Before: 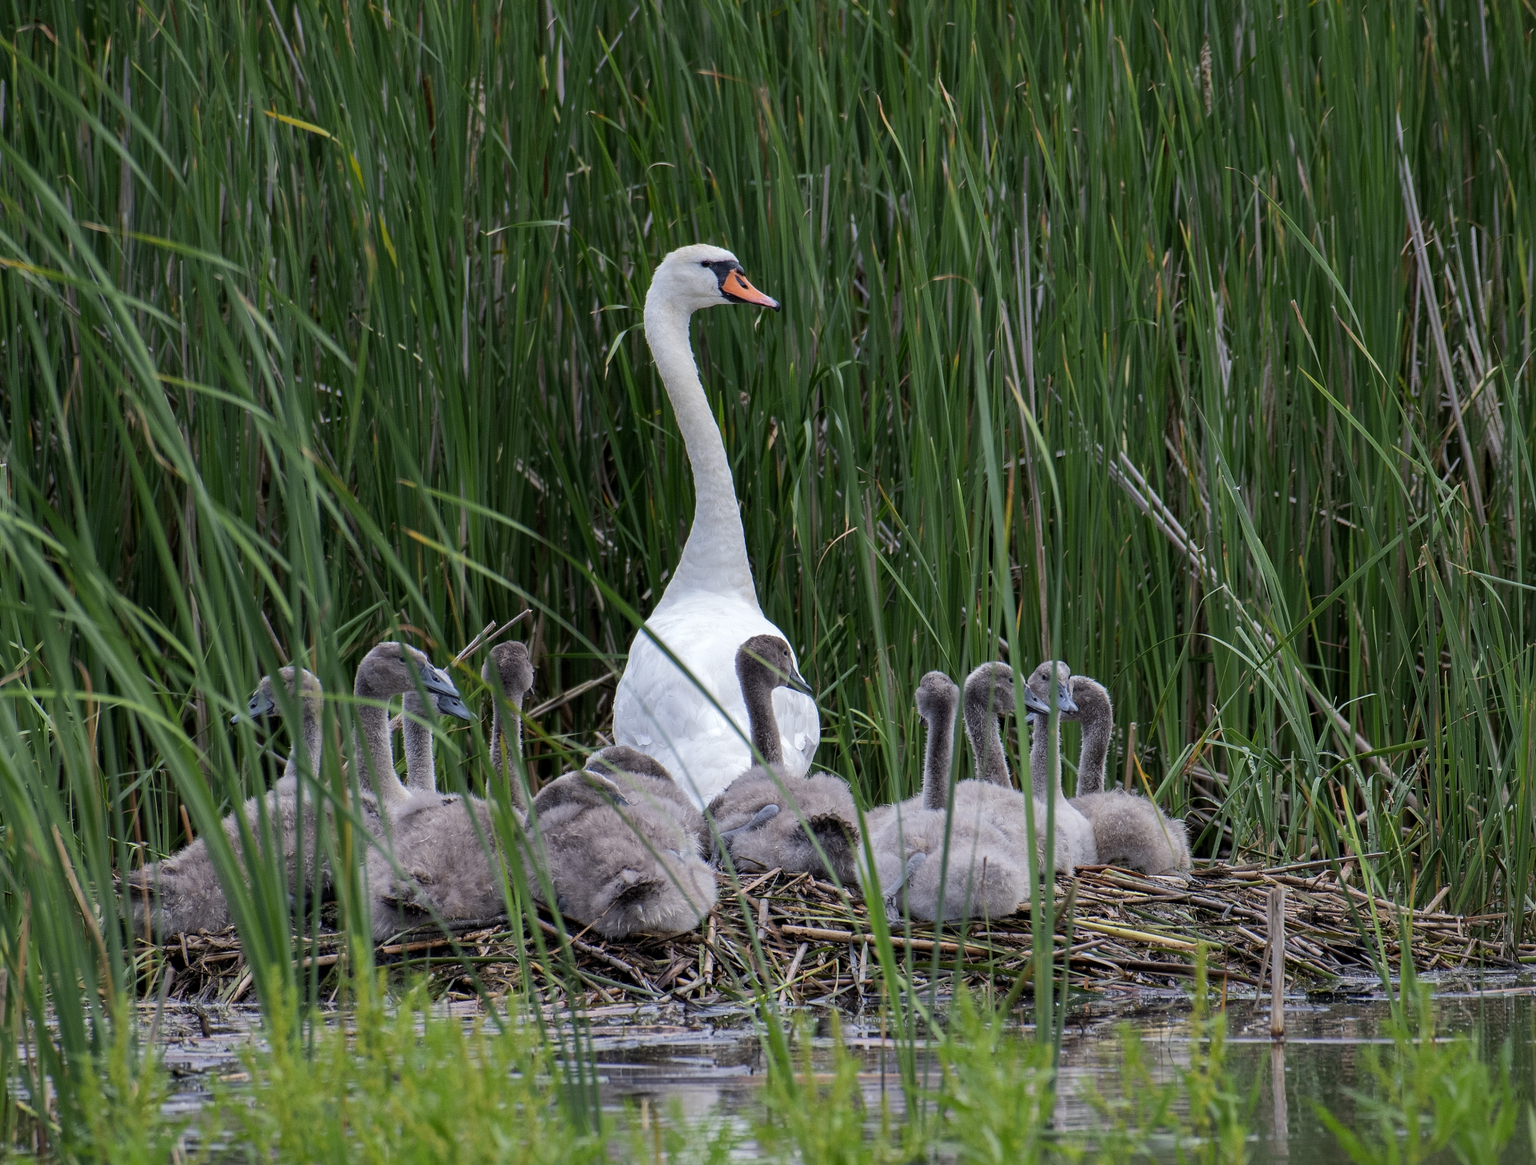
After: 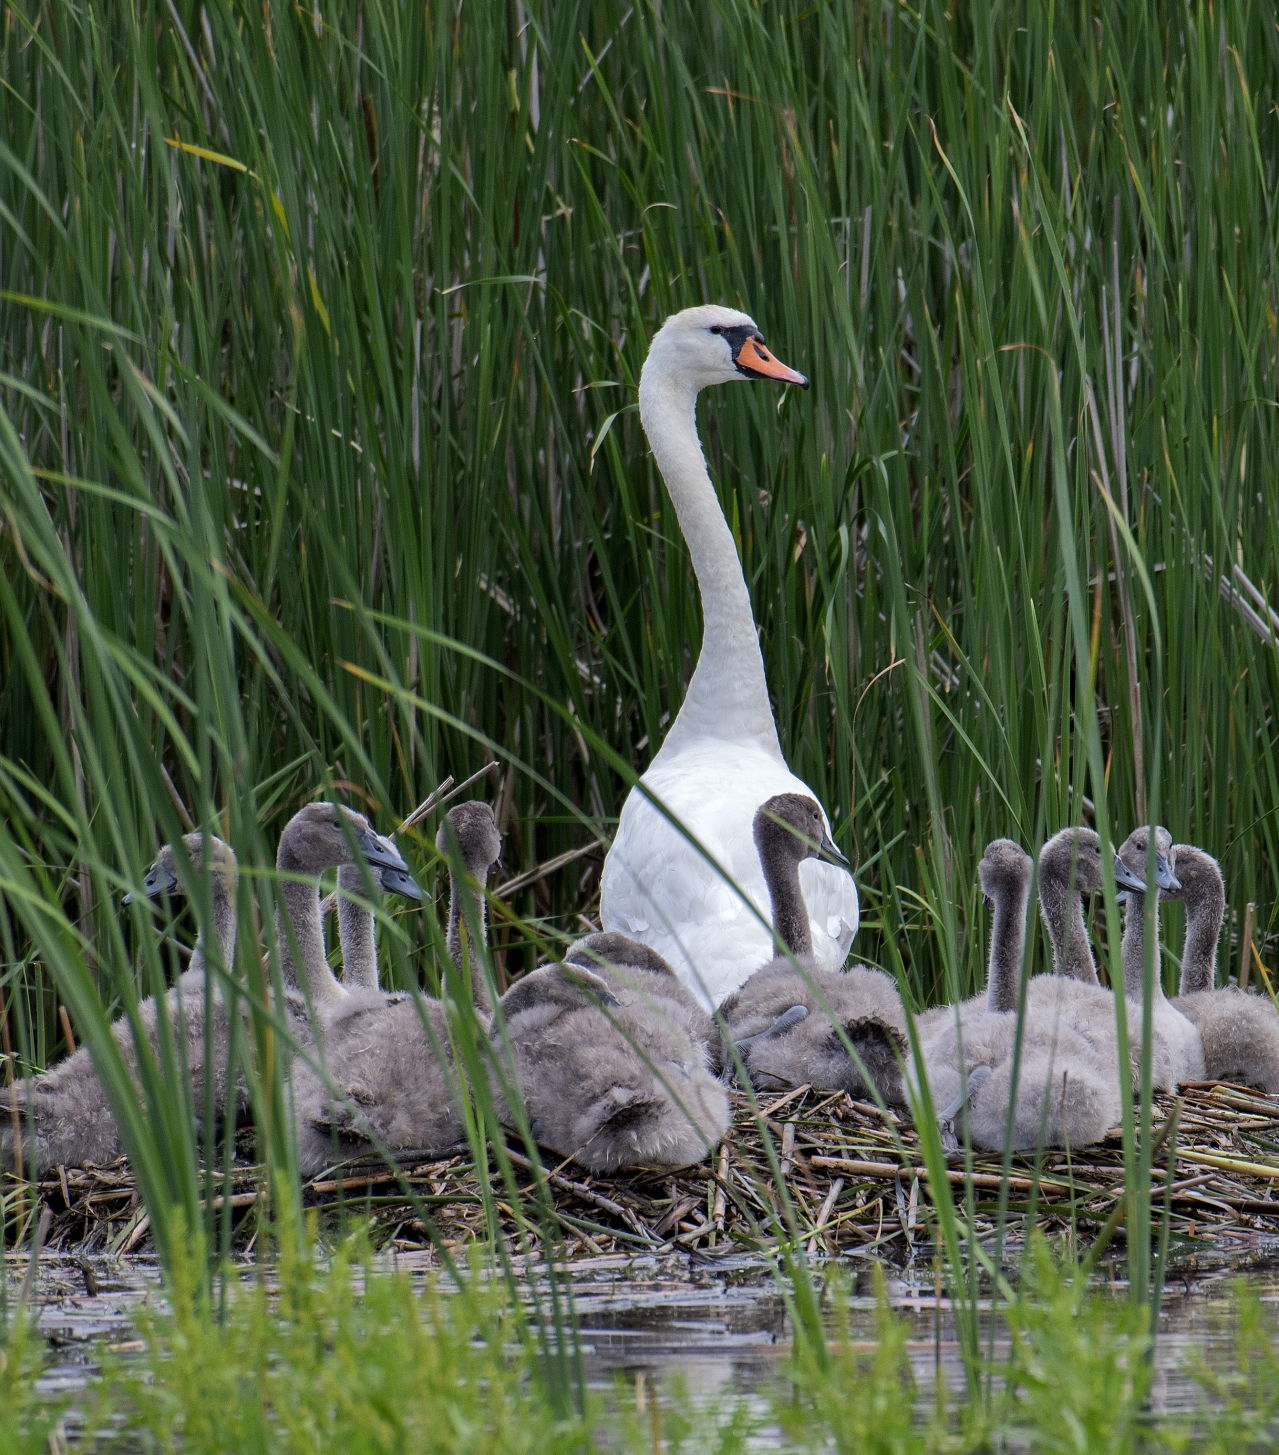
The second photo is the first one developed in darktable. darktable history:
crop and rotate: left 8.656%, right 24.711%
